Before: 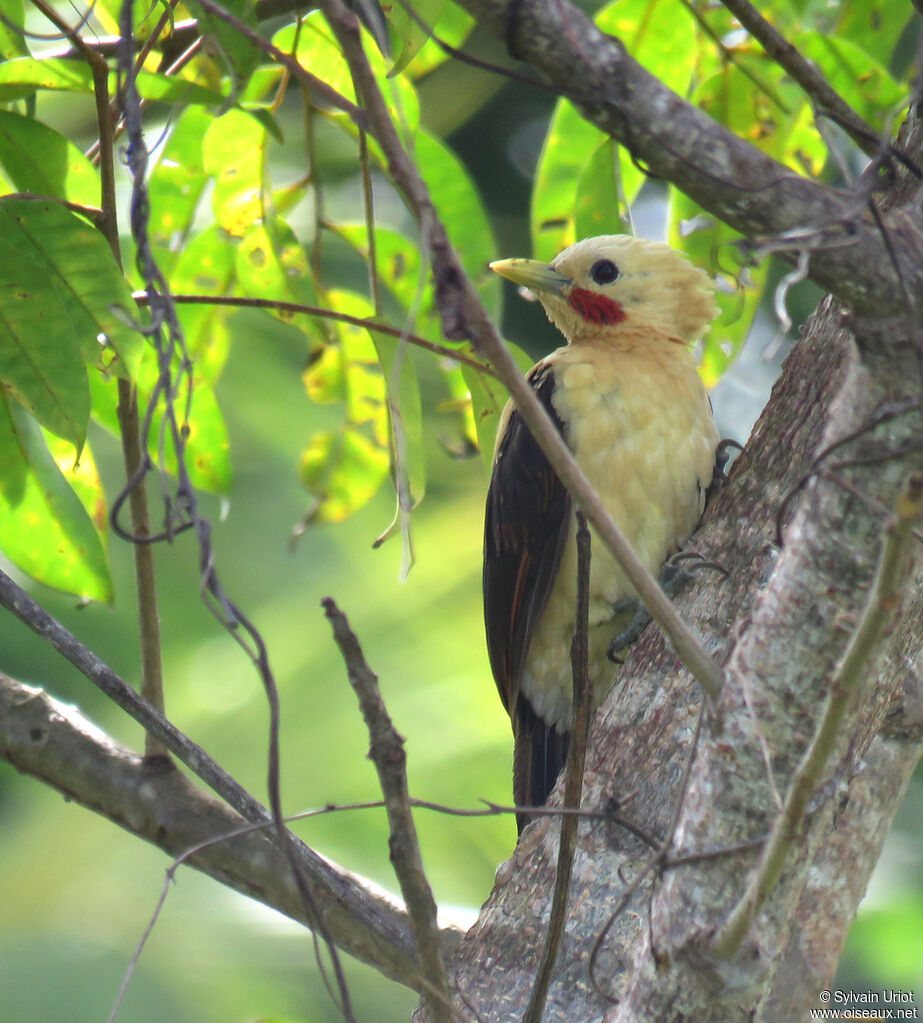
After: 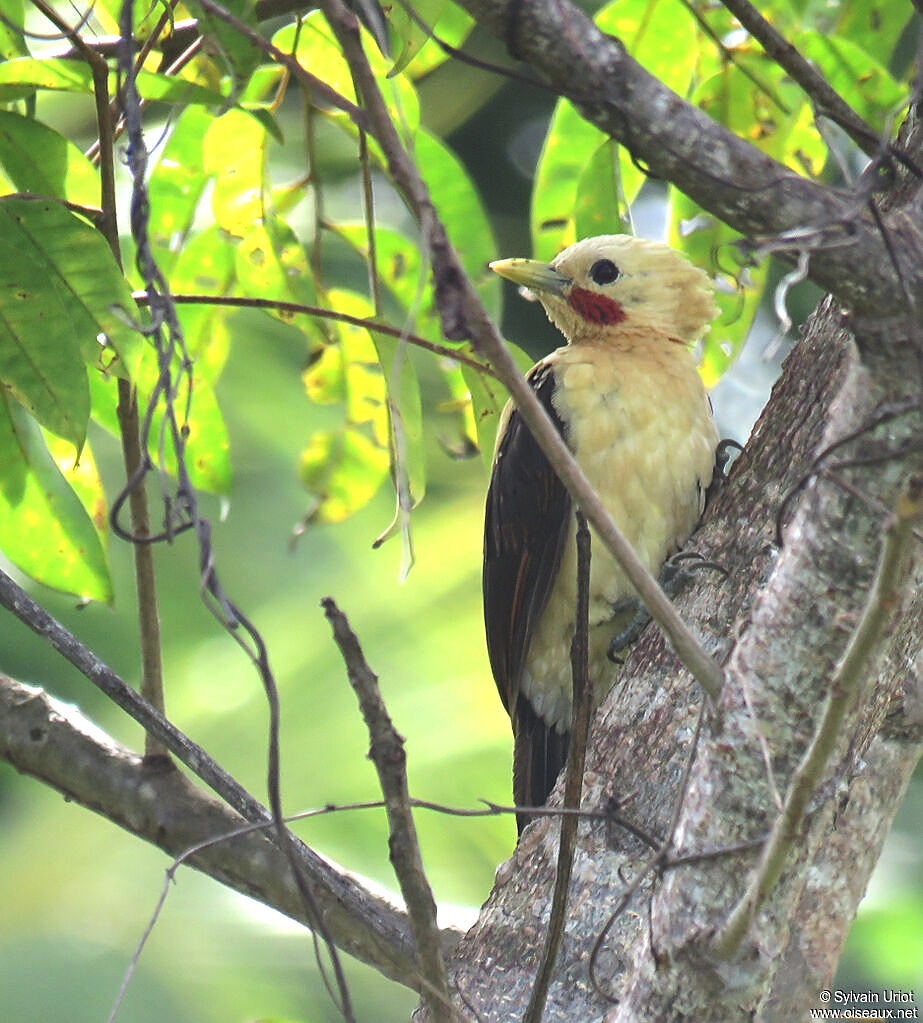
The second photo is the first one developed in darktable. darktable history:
sharpen: on, module defaults
tone equalizer: -8 EV -0.384 EV, -7 EV -0.4 EV, -6 EV -0.356 EV, -5 EV -0.198 EV, -3 EV 0.225 EV, -2 EV 0.319 EV, -1 EV 0.386 EV, +0 EV 0.404 EV, edges refinement/feathering 500, mask exposure compensation -1.57 EV, preserve details no
exposure: black level correction -0.016, compensate highlight preservation false
